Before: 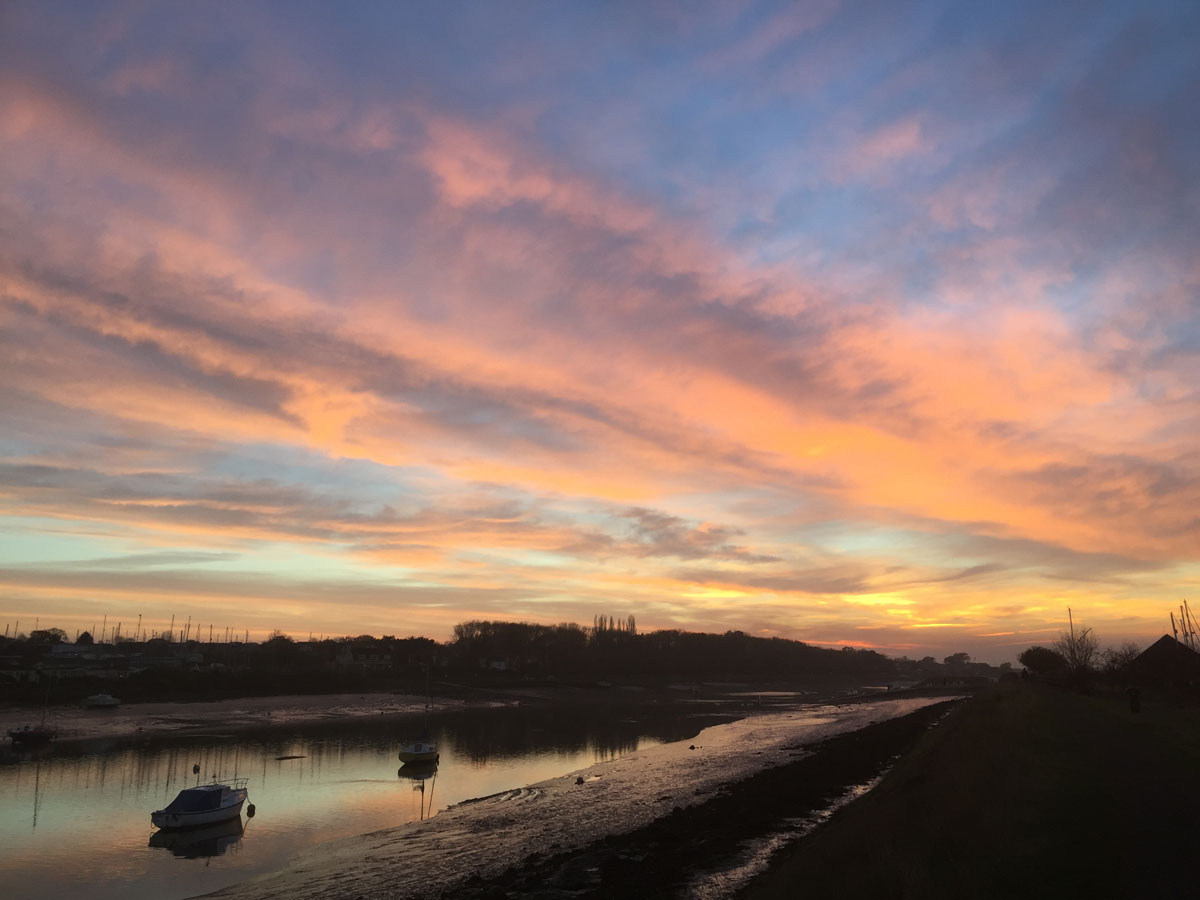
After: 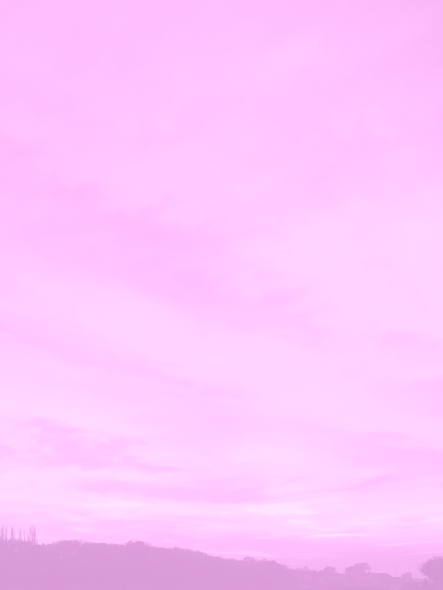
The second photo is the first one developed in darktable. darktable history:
colorize: hue 331.2°, saturation 75%, source mix 30.28%, lightness 70.52%, version 1
crop and rotate: left 49.936%, top 10.094%, right 13.136%, bottom 24.256%
